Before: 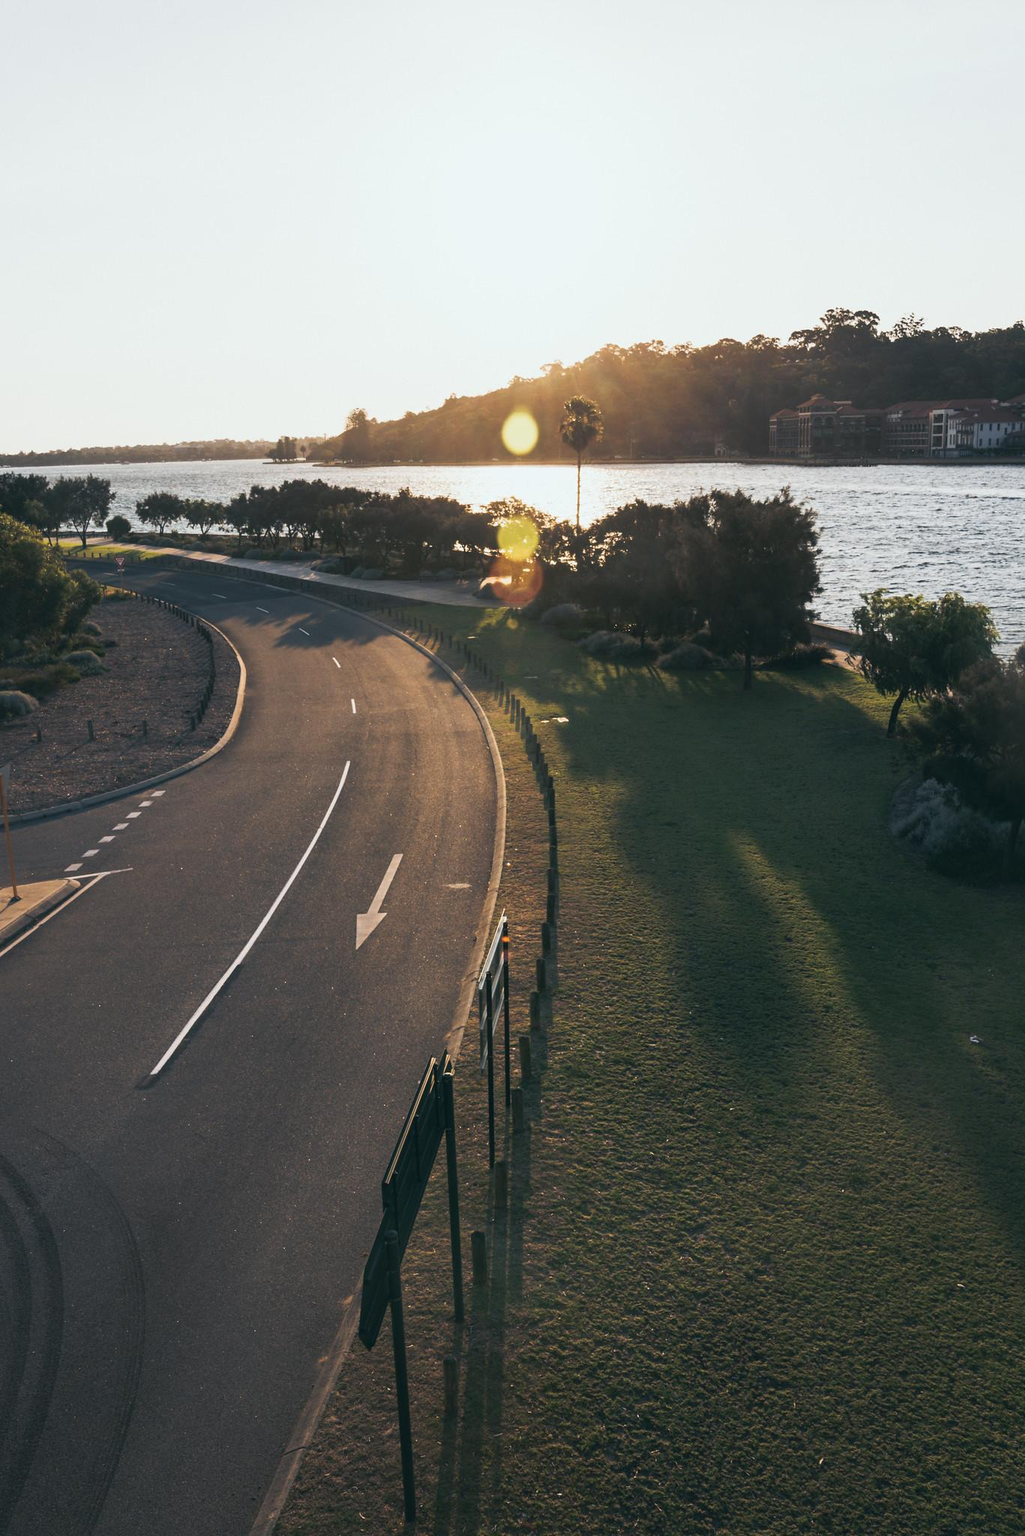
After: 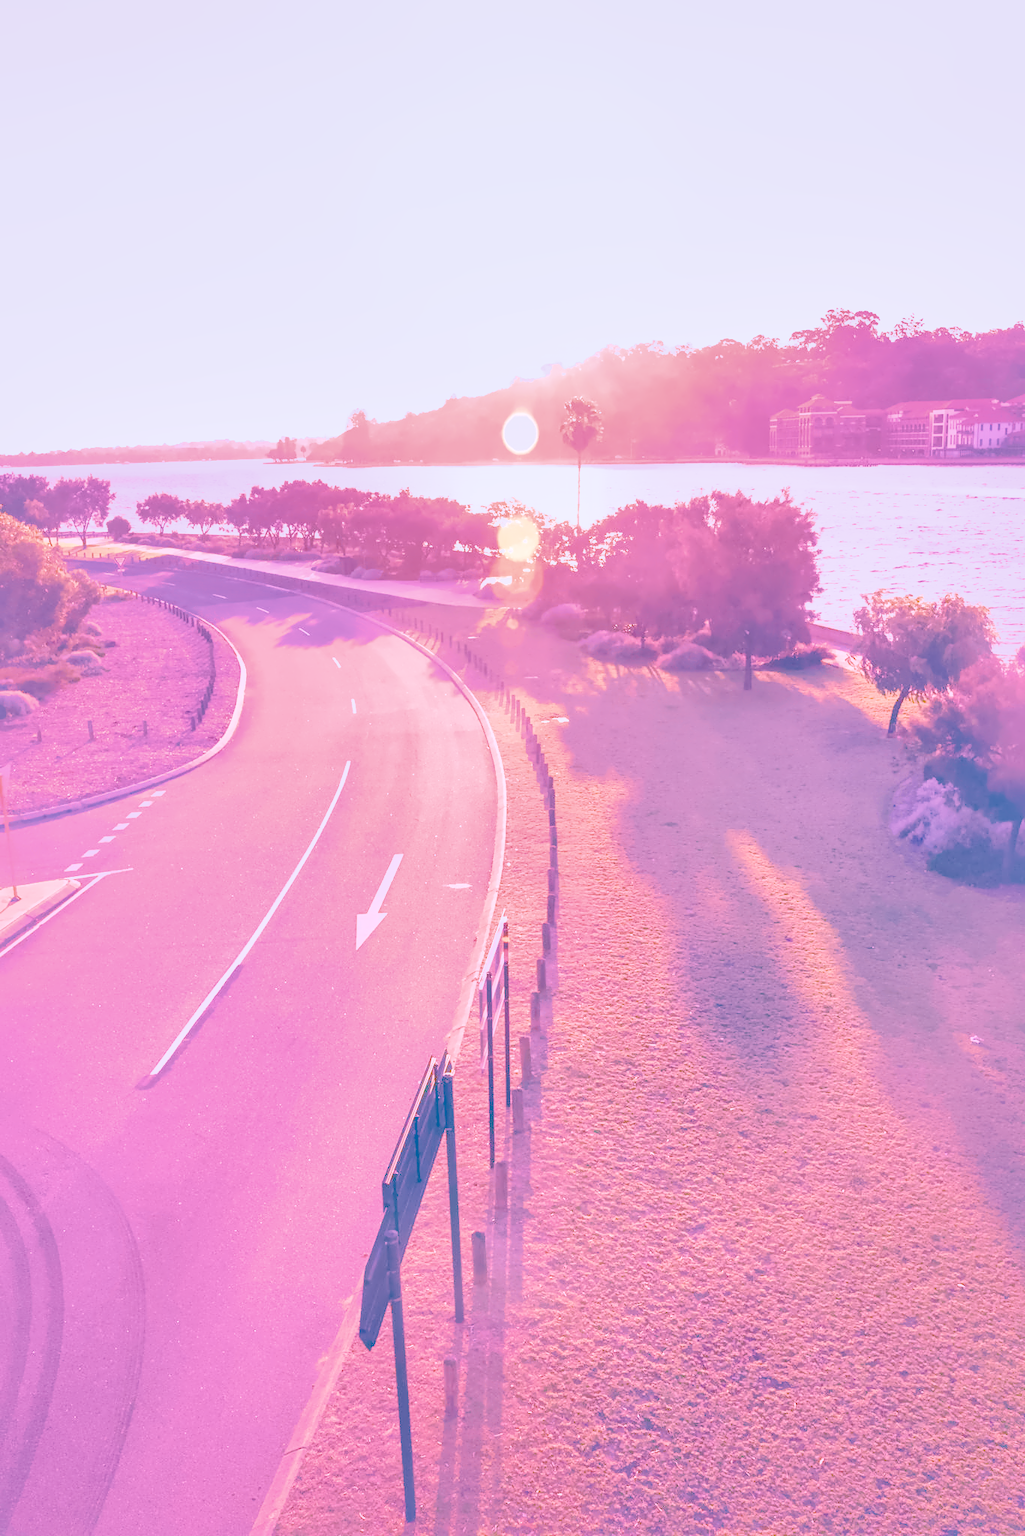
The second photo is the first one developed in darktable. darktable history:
local contrast: on, module defaults
color calibration: illuminant as shot in camera, x 0.358, y 0.373, temperature 4628.91 K
denoise (profiled): preserve shadows 1.52, scattering 0.002, a [-1, 0, 0], compensate highlight preservation false
haze removal: compatibility mode true, adaptive false
highlight reconstruction: on, module defaults
hot pixels: on, module defaults
lens correction: scale 1, crop 1, focal 16, aperture 5.6, distance 1000, camera "Canon EOS RP", lens "Canon RF 16mm F2.8 STM"
shadows and highlights: on, module defaults
white balance: red 2.229, blue 1.46
velvia: on, module defaults
filmic rgb: black relative exposure -4.38 EV, white relative exposure 4.56 EV, hardness 2.37, contrast 1.05
color balance rgb "Colors on Steroids": linear chroma grading › shadows 10%, linear chroma grading › highlights 10%, linear chroma grading › global chroma 15%, linear chroma grading › mid-tones 15%, perceptual saturation grading › global saturation 40%, perceptual saturation grading › highlights -25%, perceptual saturation grading › mid-tones 35%, perceptual saturation grading › shadows 35%, perceptual brilliance grading › global brilliance 11.29%, global vibrance 11.29%
exposure: black level correction 0, exposure 1.173 EV, compensate exposure bias true, compensate highlight preservation false
